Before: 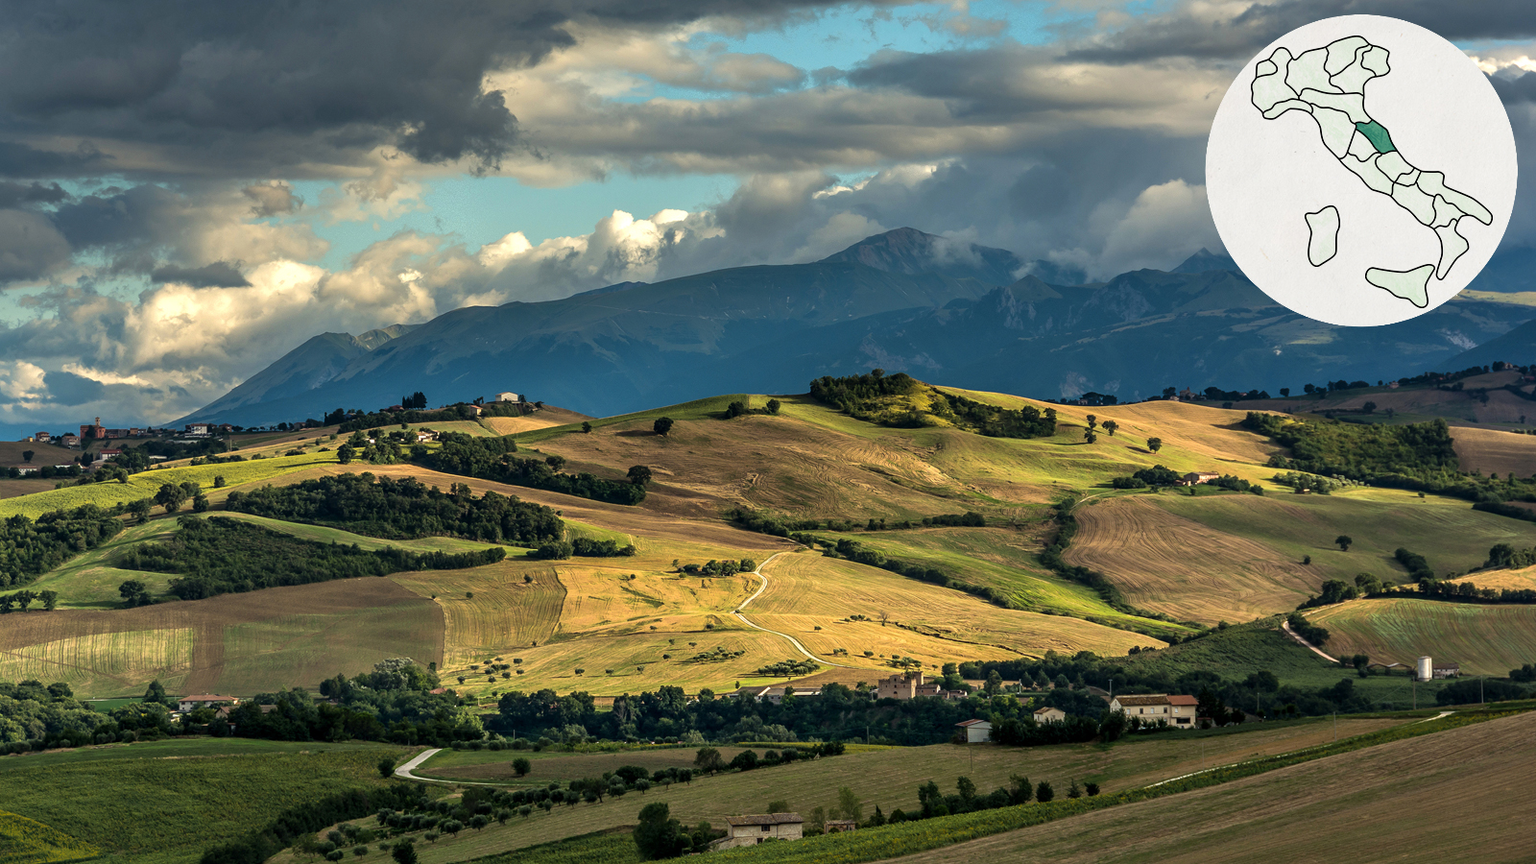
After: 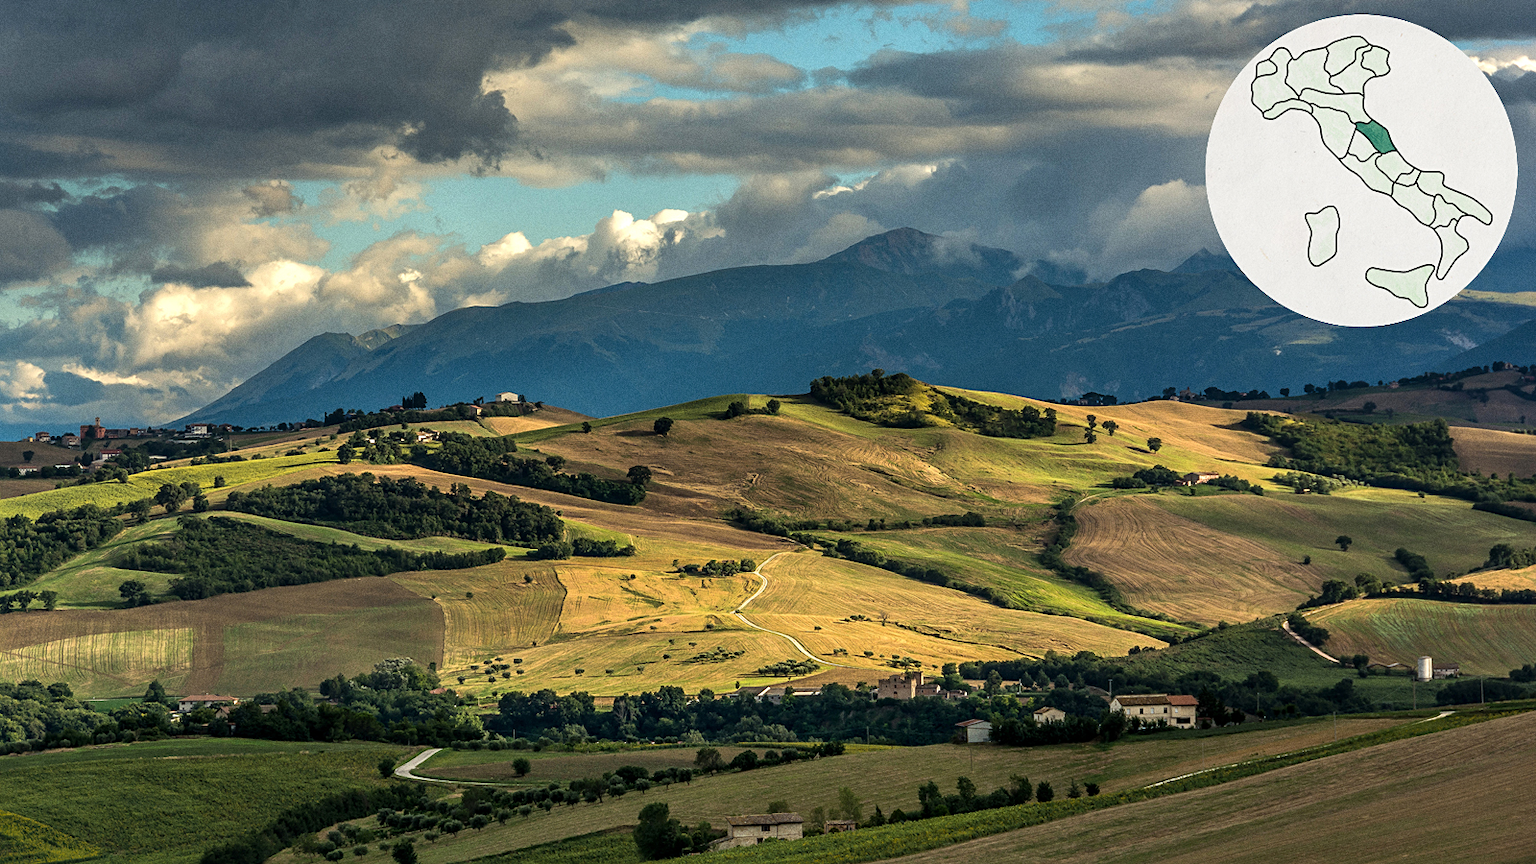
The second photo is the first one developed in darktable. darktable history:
sharpen: amount 0.2
grain: coarseness 0.47 ISO
